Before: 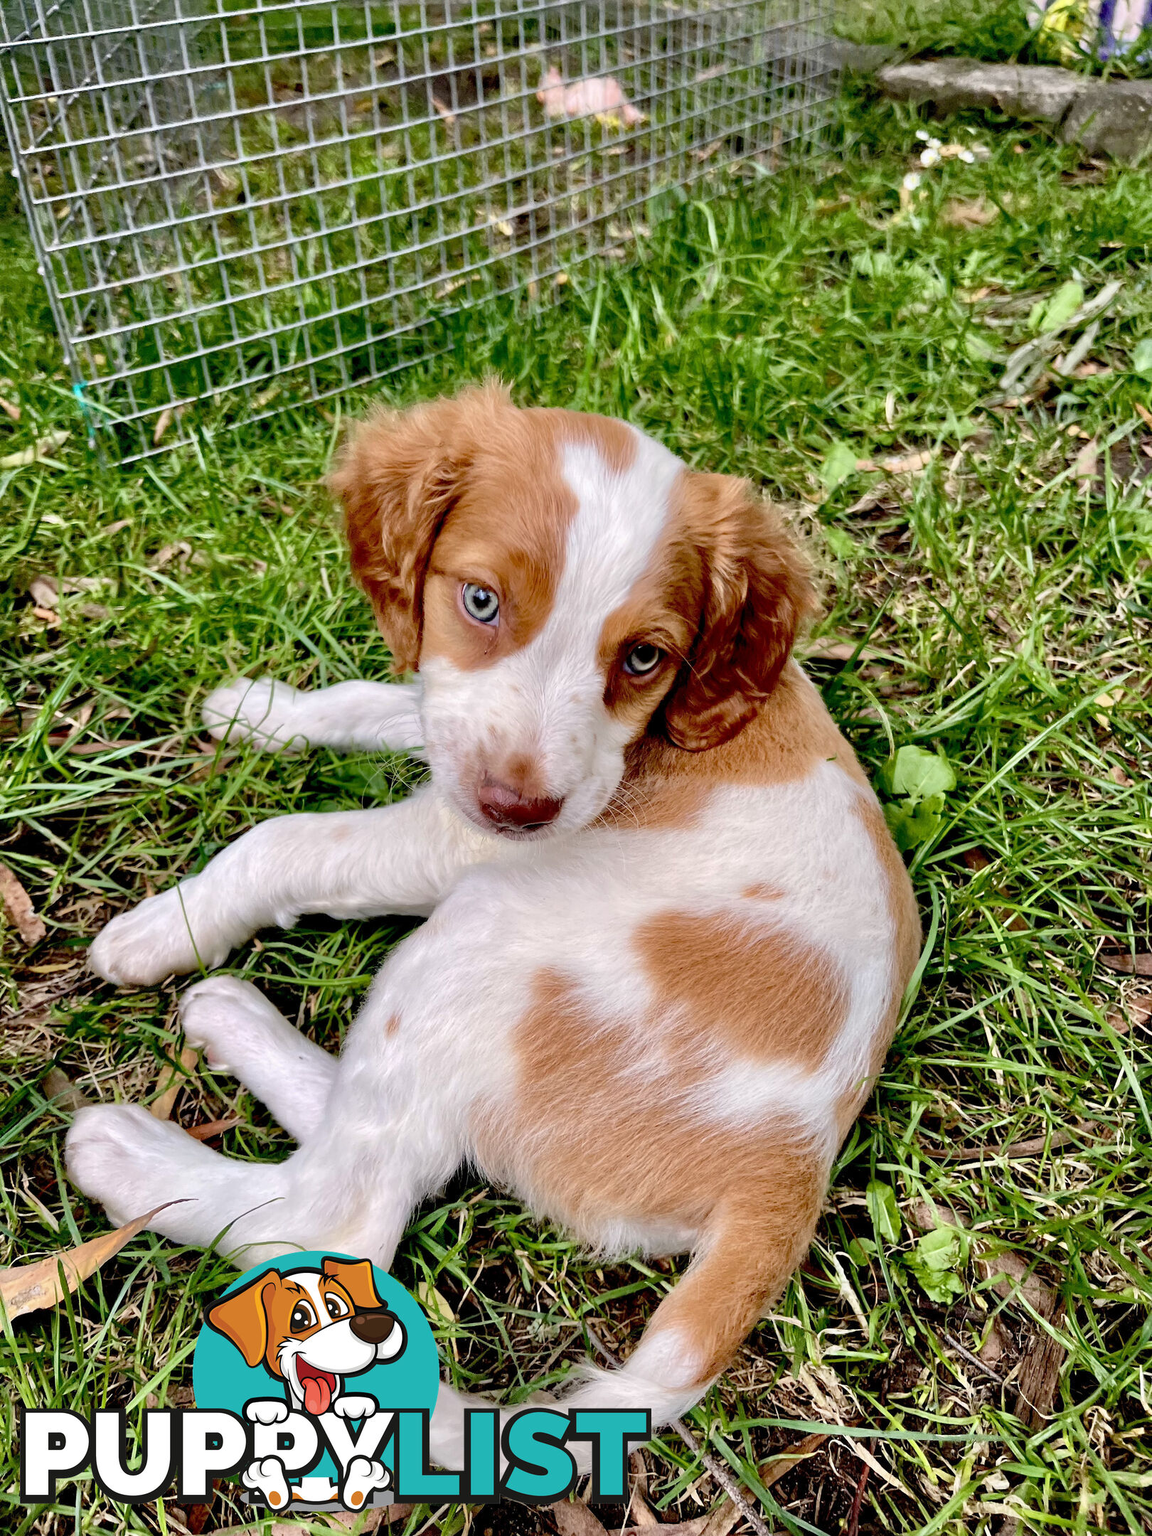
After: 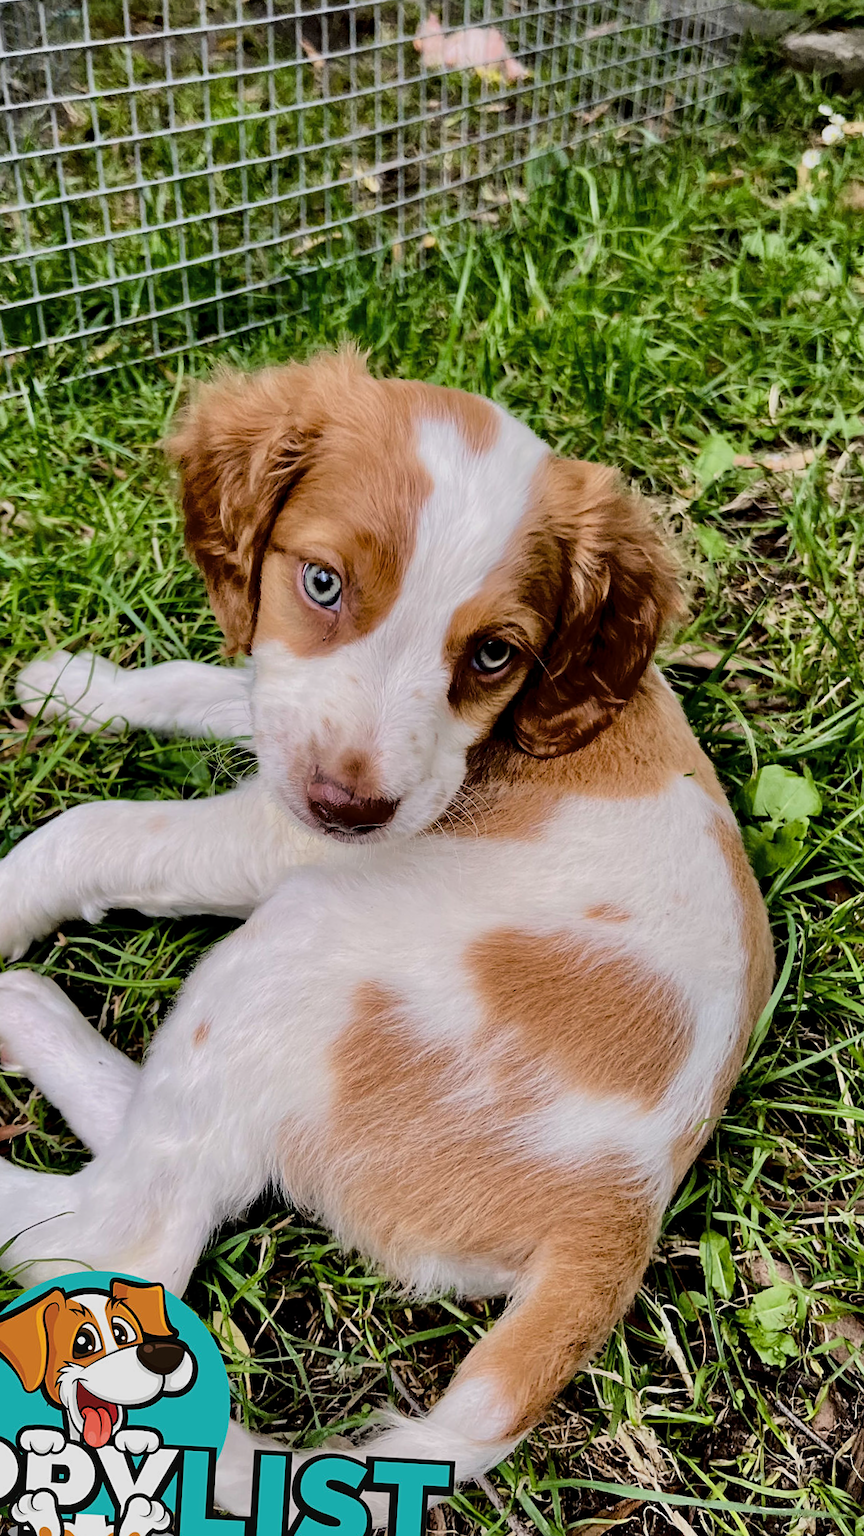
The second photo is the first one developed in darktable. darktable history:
crop and rotate: angle -3.29°, left 14.115%, top 0.043%, right 10.967%, bottom 0.074%
sharpen: amount 0.212
exposure: exposure -0.457 EV, compensate exposure bias true, compensate highlight preservation false
tone curve: curves: ch0 [(0.003, 0) (0.066, 0.031) (0.16, 0.089) (0.269, 0.218) (0.395, 0.408) (0.517, 0.56) (0.684, 0.734) (0.791, 0.814) (1, 1)]; ch1 [(0, 0) (0.164, 0.115) (0.337, 0.332) (0.39, 0.398) (0.464, 0.461) (0.501, 0.5) (0.507, 0.5) (0.534, 0.532) (0.577, 0.59) (0.652, 0.681) (0.733, 0.764) (0.819, 0.823) (1, 1)]; ch2 [(0, 0) (0.337, 0.382) (0.464, 0.476) (0.501, 0.5) (0.527, 0.54) (0.551, 0.565) (0.628, 0.632) (0.689, 0.686) (1, 1)], color space Lab, linked channels, preserve colors none
